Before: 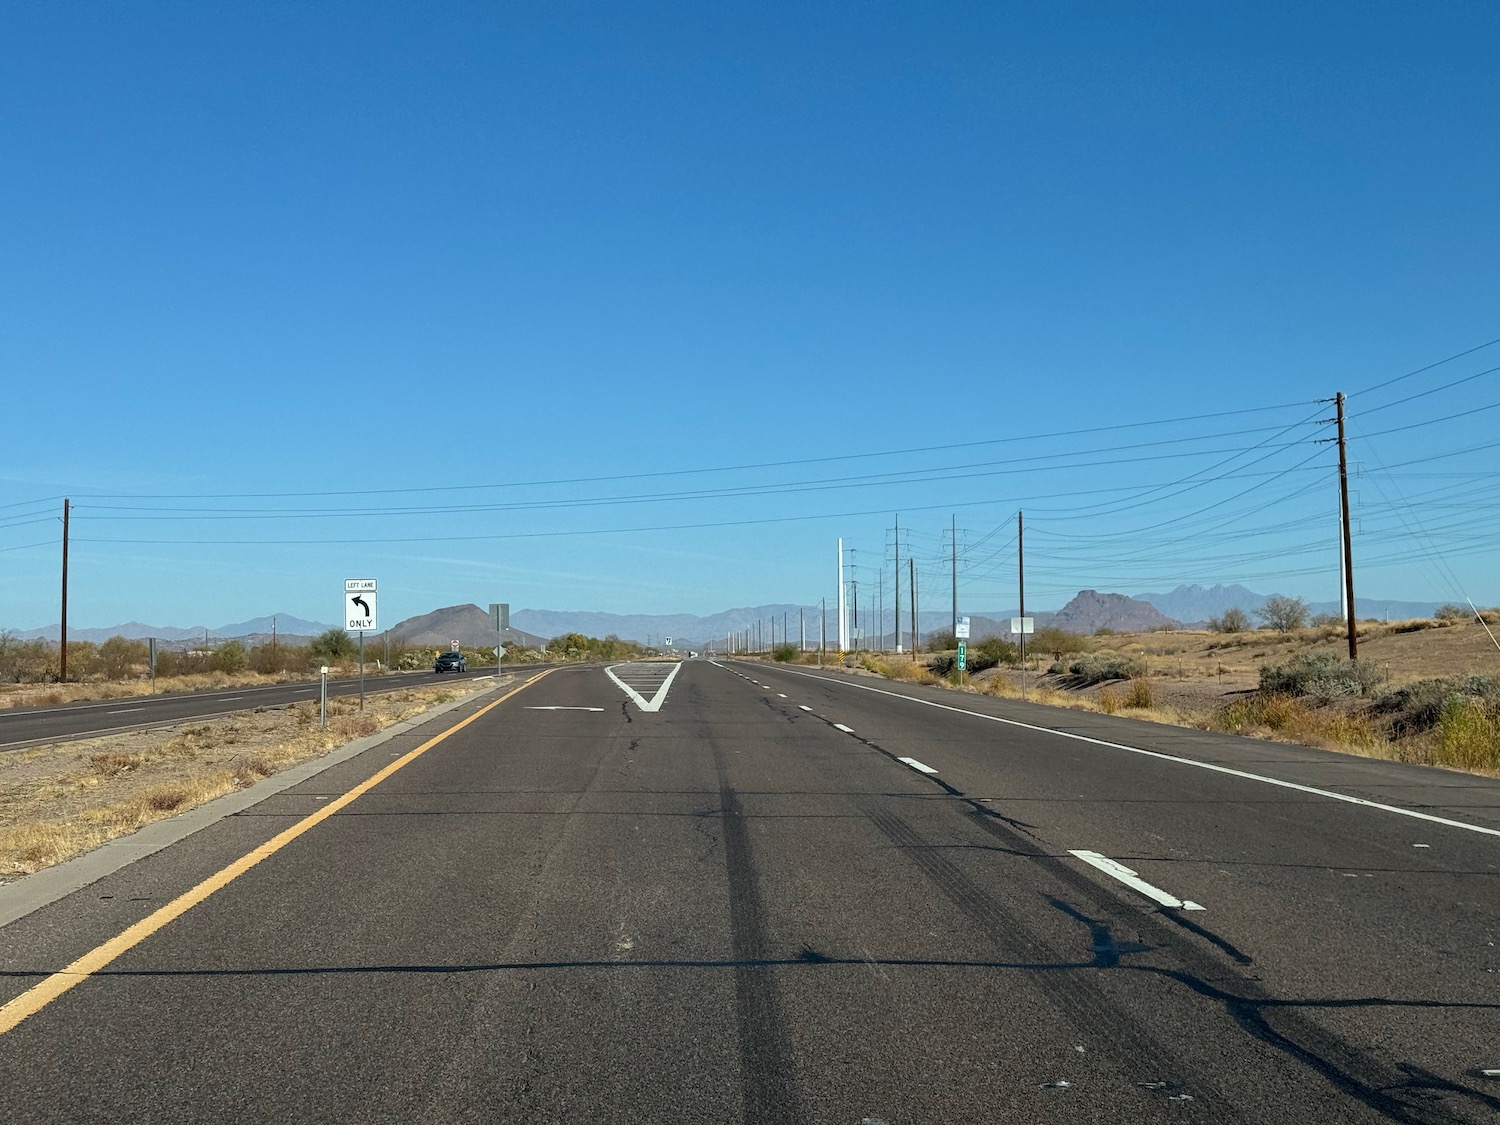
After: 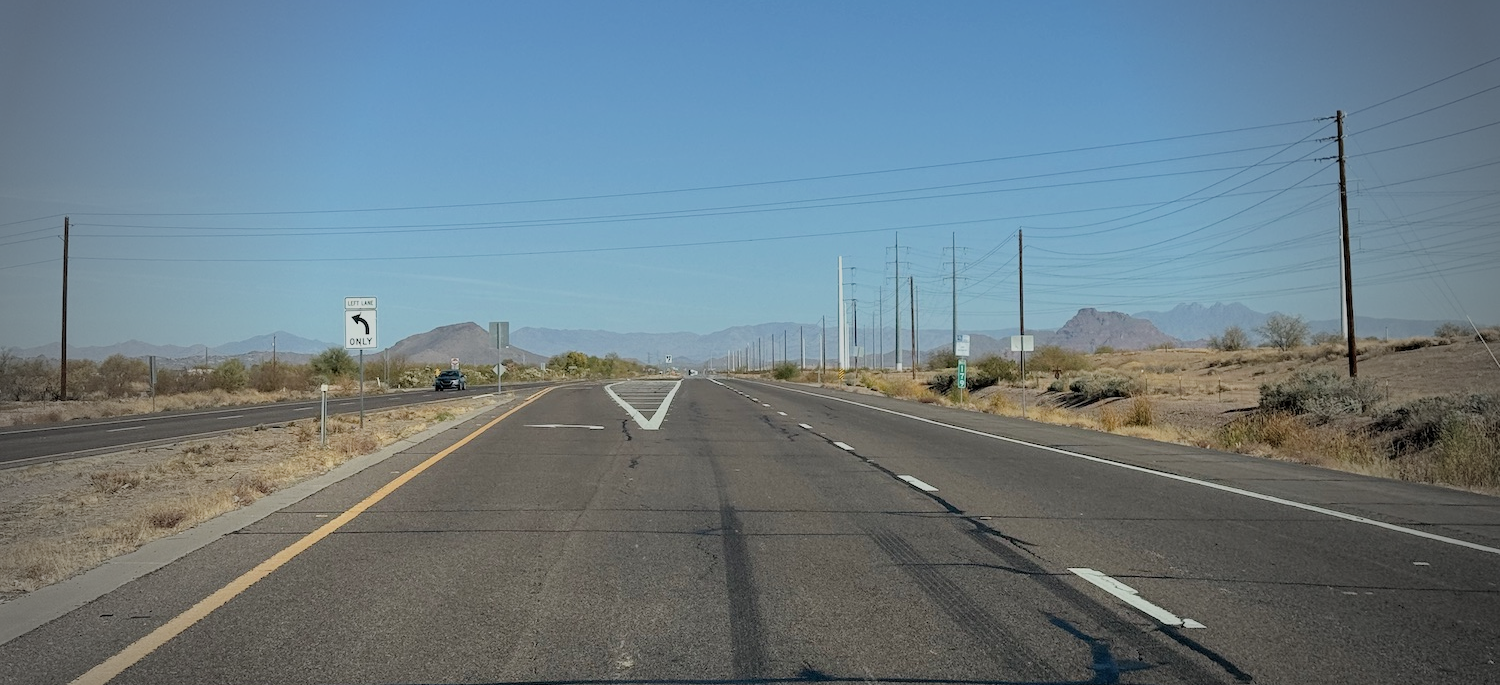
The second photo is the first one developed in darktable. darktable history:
vignetting: fall-off start 65.55%, width/height ratio 0.889
contrast brightness saturation: contrast 0.147, brightness 0.05
filmic rgb: middle gray luminance 4.33%, black relative exposure -13.01 EV, white relative exposure 5.03 EV, target black luminance 0%, hardness 5.18, latitude 59.68%, contrast 0.757, highlights saturation mix 4.41%, shadows ↔ highlights balance 25.33%
crop and rotate: top 25.105%, bottom 13.932%
